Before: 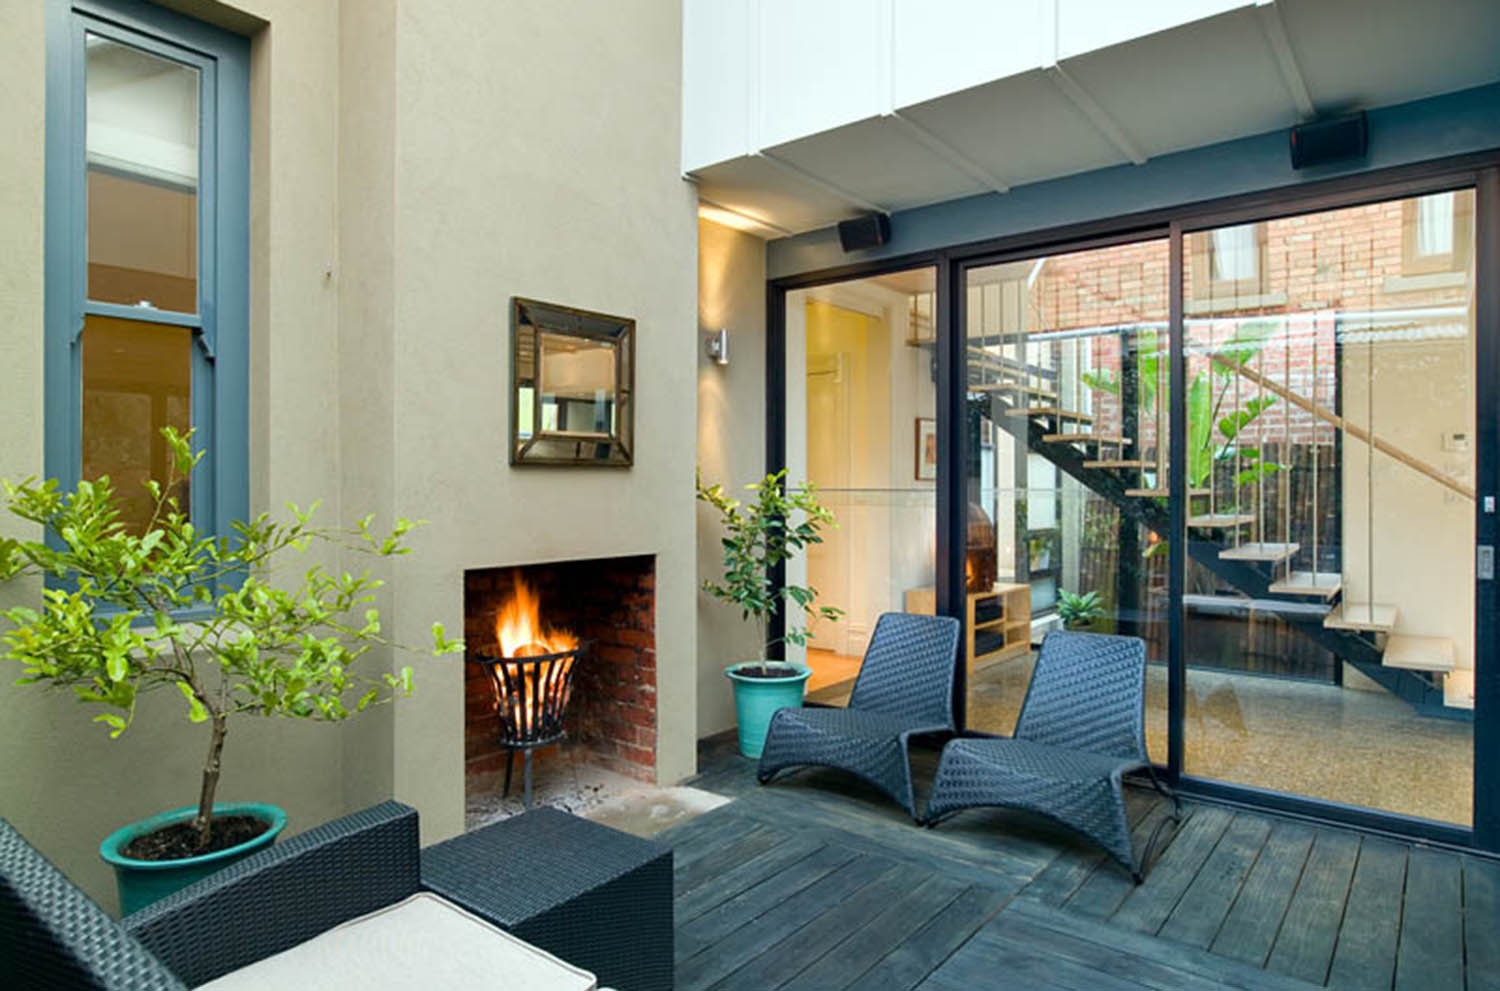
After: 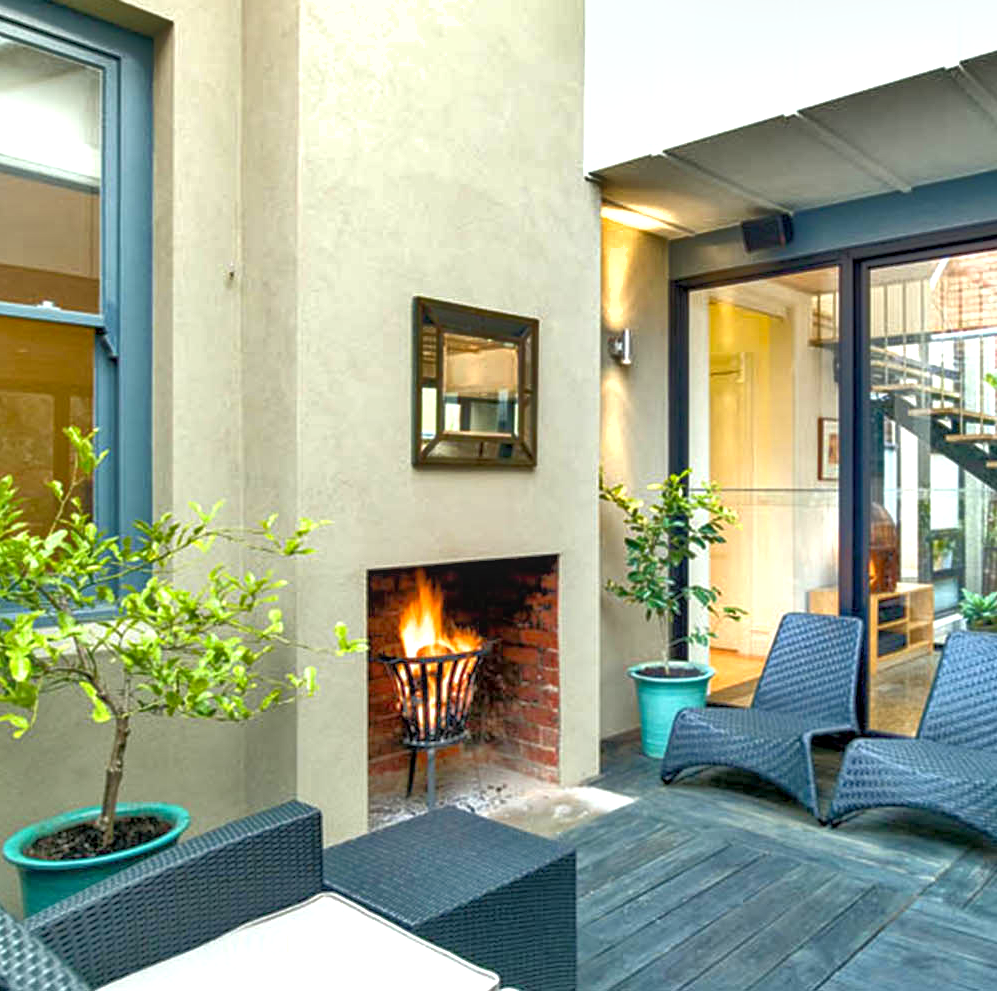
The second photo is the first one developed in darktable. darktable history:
crop and rotate: left 6.593%, right 26.875%
tone equalizer: -7 EV 0.147 EV, -6 EV 0.584 EV, -5 EV 1.15 EV, -4 EV 1.32 EV, -3 EV 1.17 EV, -2 EV 0.6 EV, -1 EV 0.156 EV
local contrast: on, module defaults
shadows and highlights: radius 134.73, soften with gaussian
exposure: exposure 0.661 EV, compensate exposure bias true, compensate highlight preservation false
